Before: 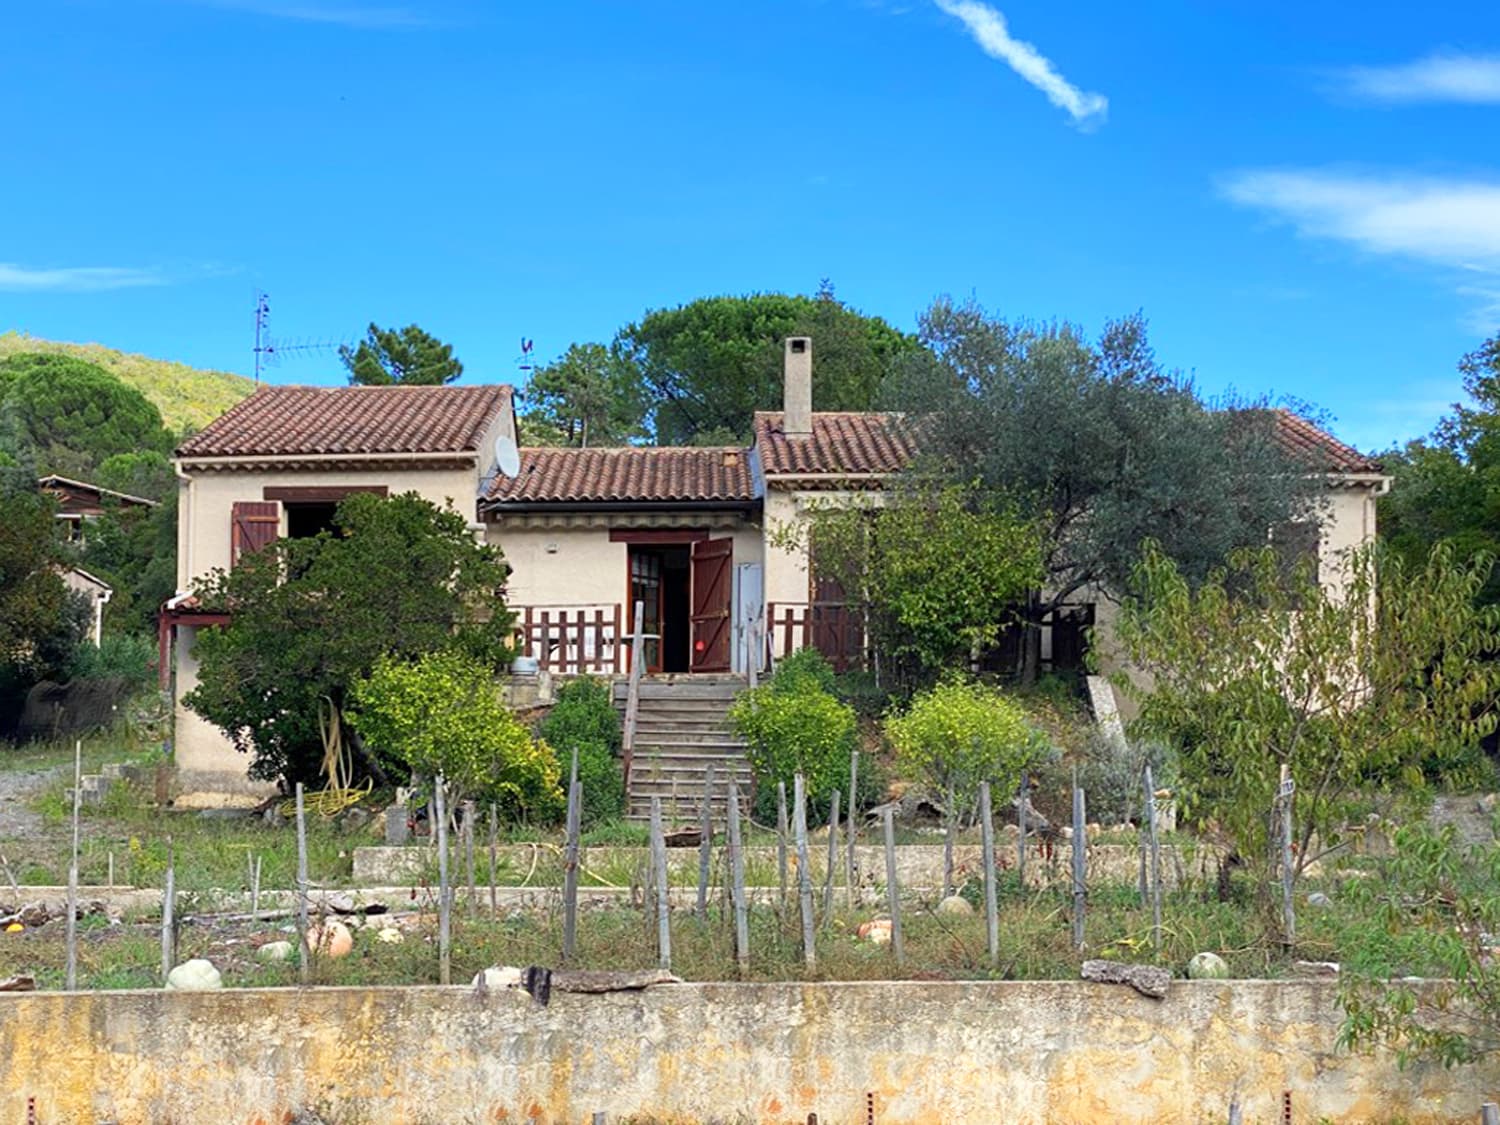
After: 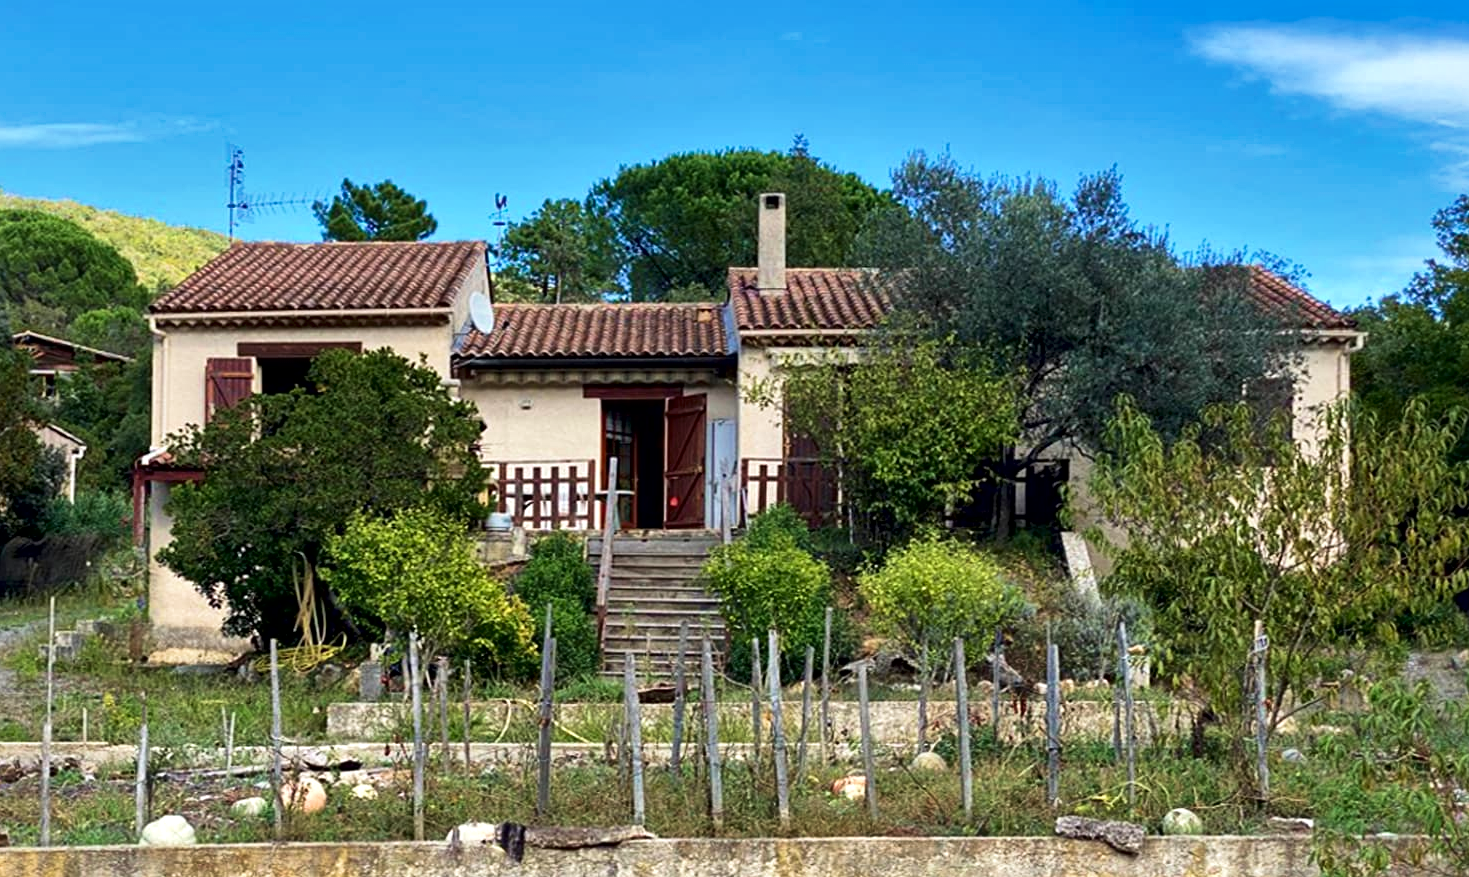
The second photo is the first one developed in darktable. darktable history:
local contrast: mode bilateral grid, contrast 25, coarseness 47, detail 151%, midtone range 0.2
velvia: on, module defaults
crop and rotate: left 1.814%, top 12.818%, right 0.25%, bottom 9.225%
tone equalizer: on, module defaults
contrast brightness saturation: brightness -0.09
